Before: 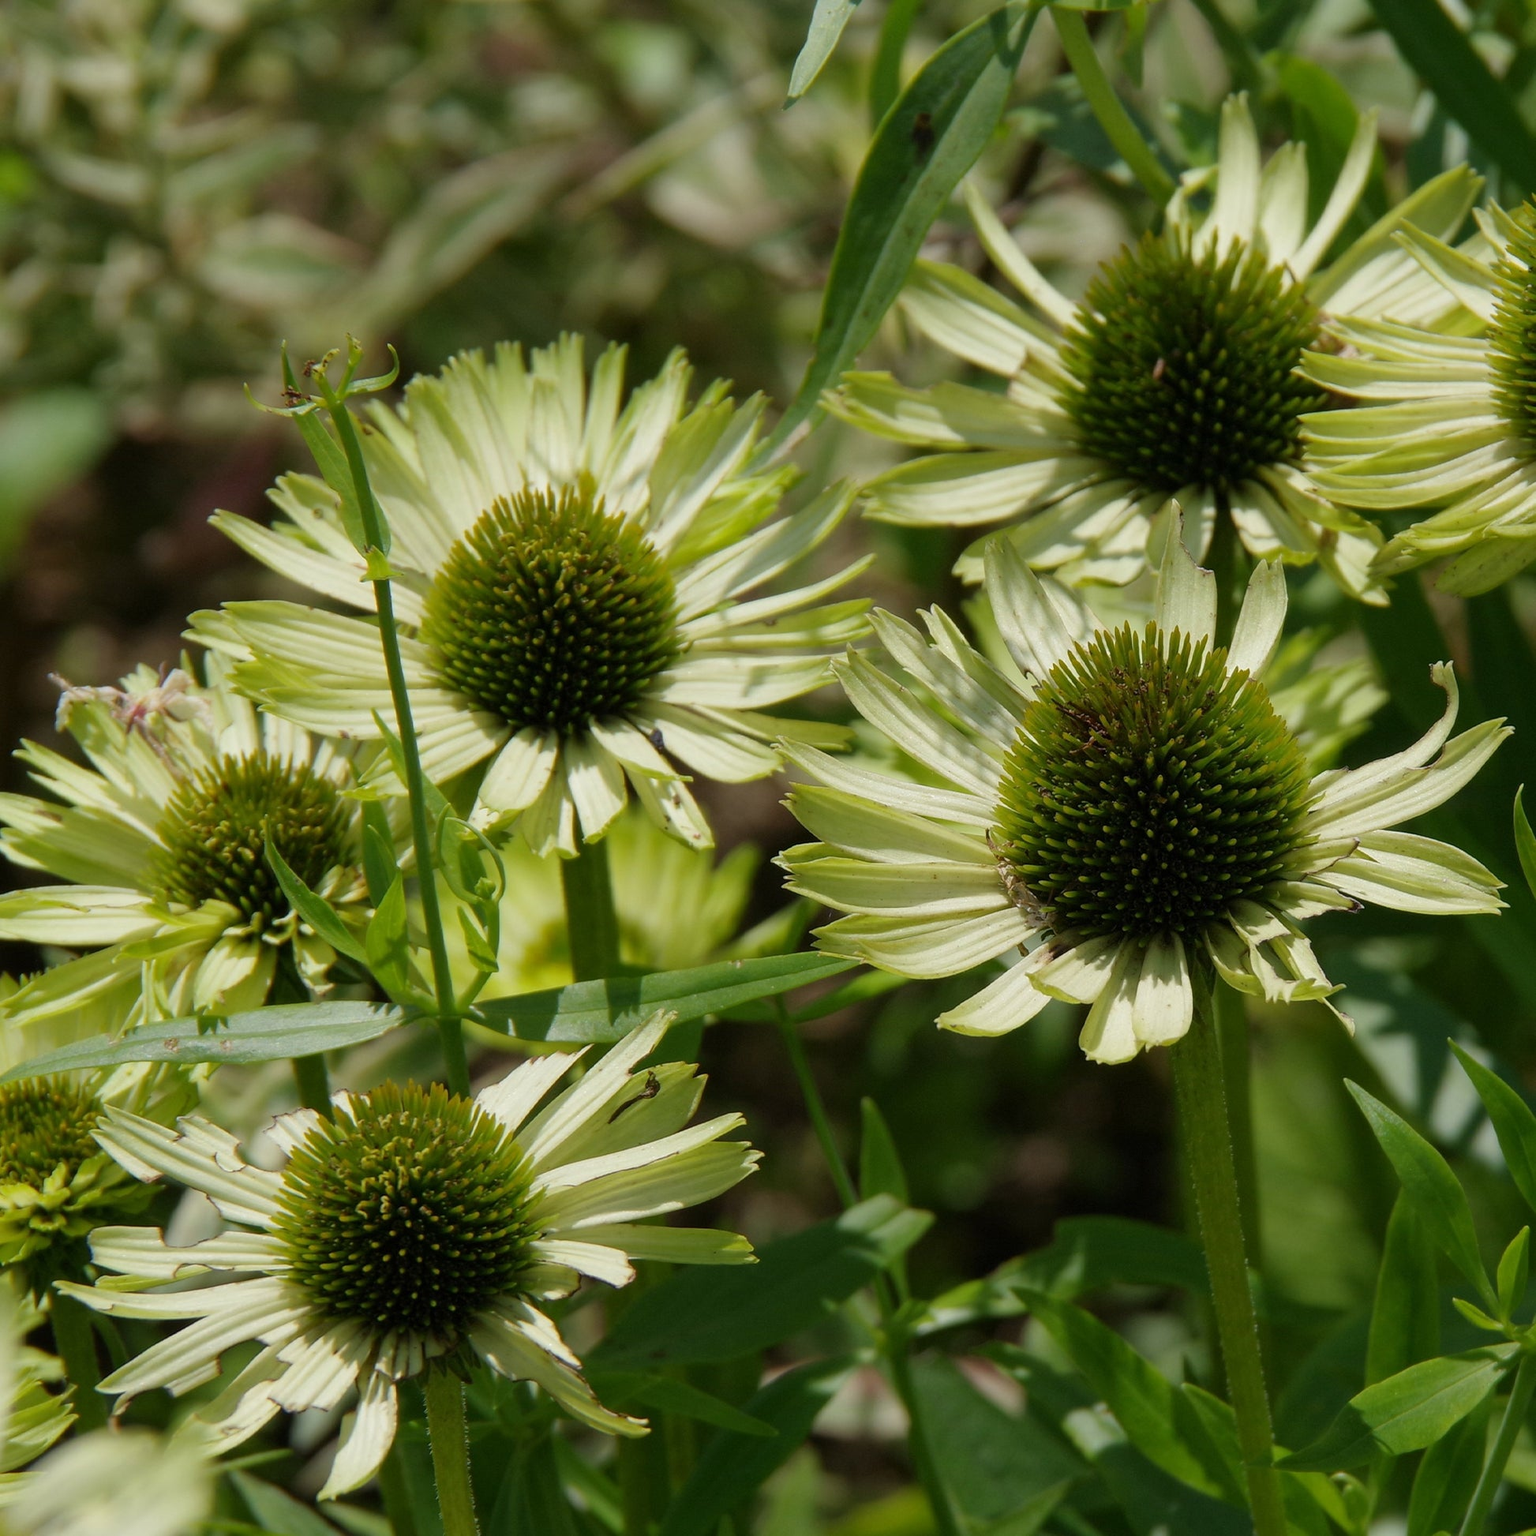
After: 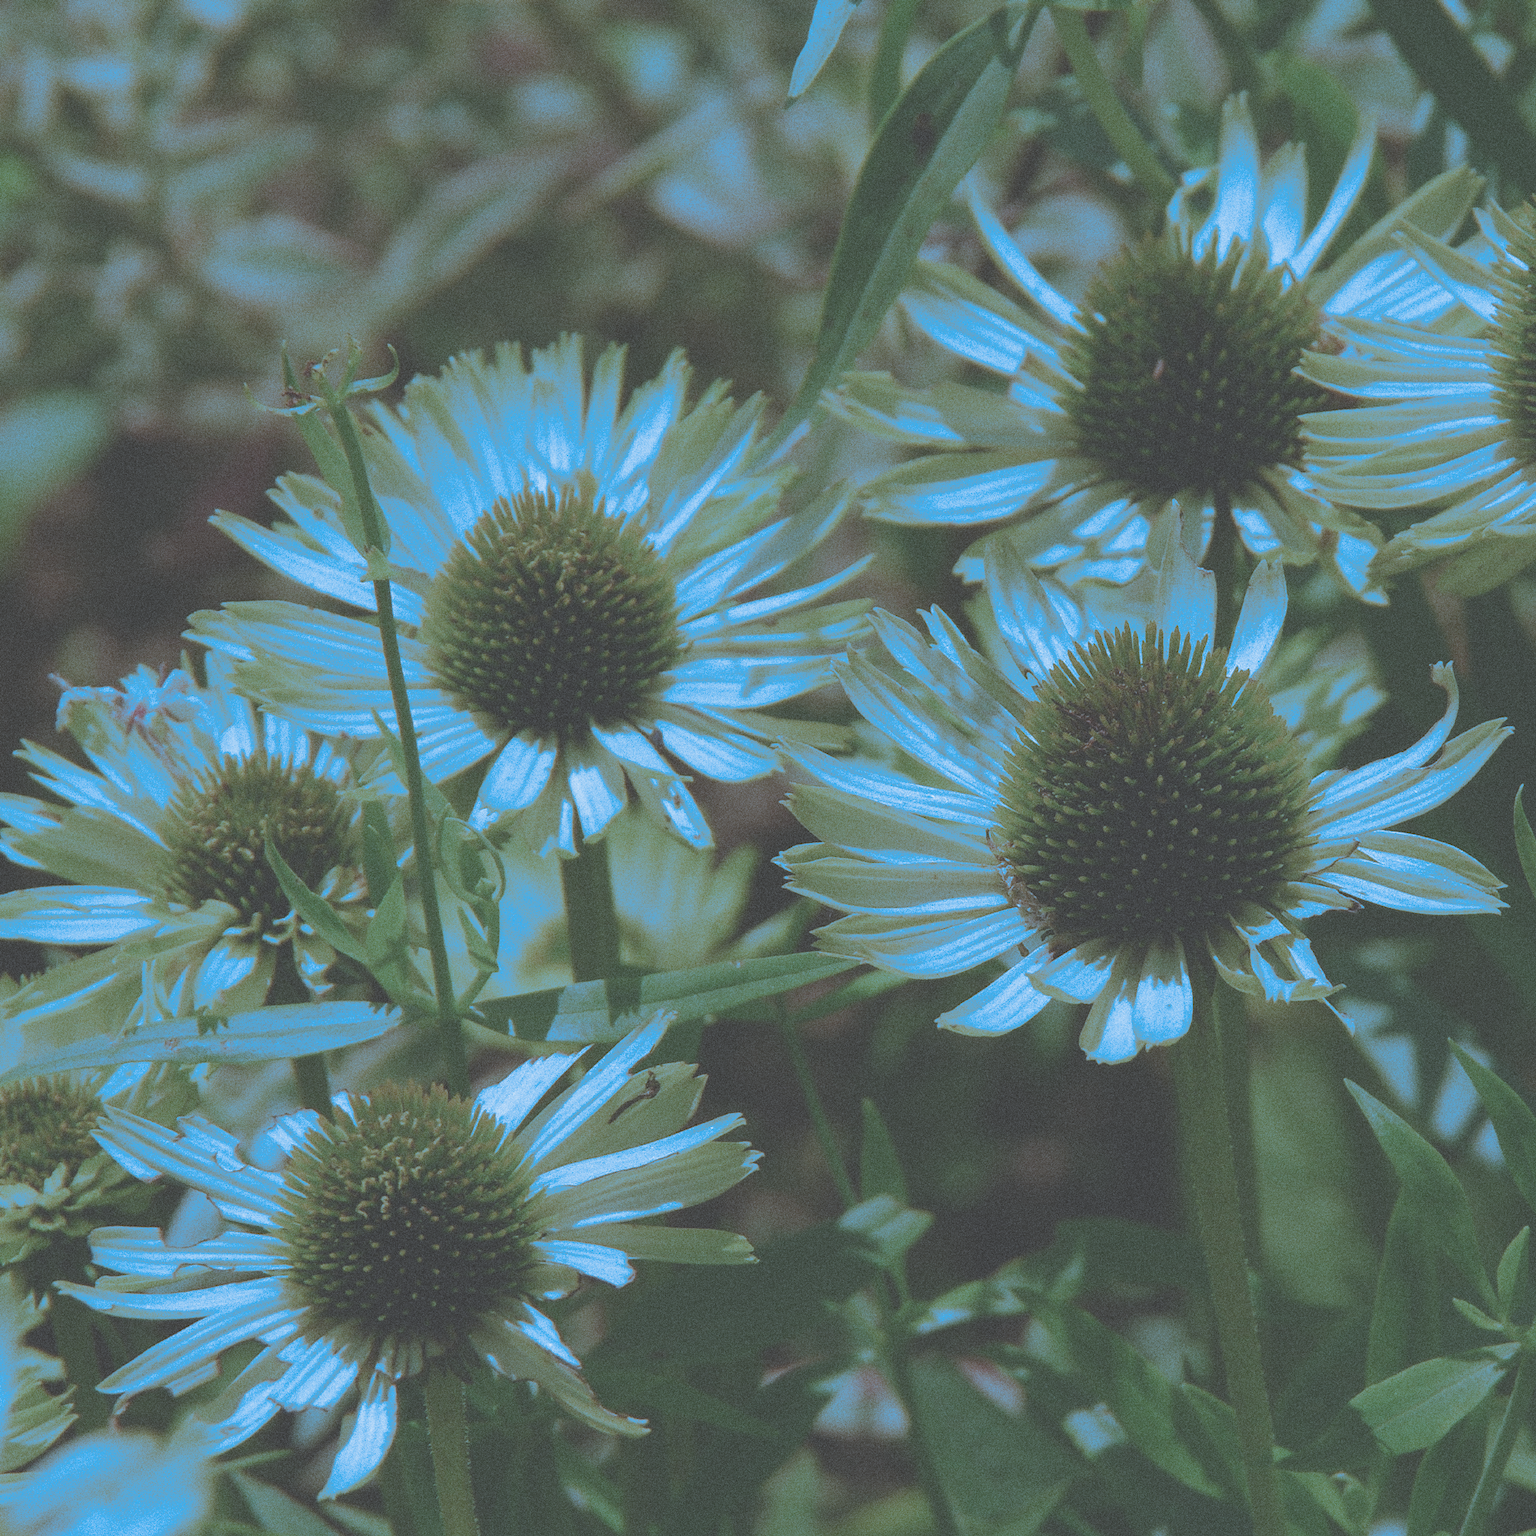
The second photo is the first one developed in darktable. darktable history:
grain: coarseness 0.09 ISO, strength 40%
split-toning: shadows › hue 220°, shadows › saturation 0.64, highlights › hue 220°, highlights › saturation 0.64, balance 0, compress 5.22%
exposure: black level correction -0.062, exposure -0.05 EV, compensate highlight preservation false
